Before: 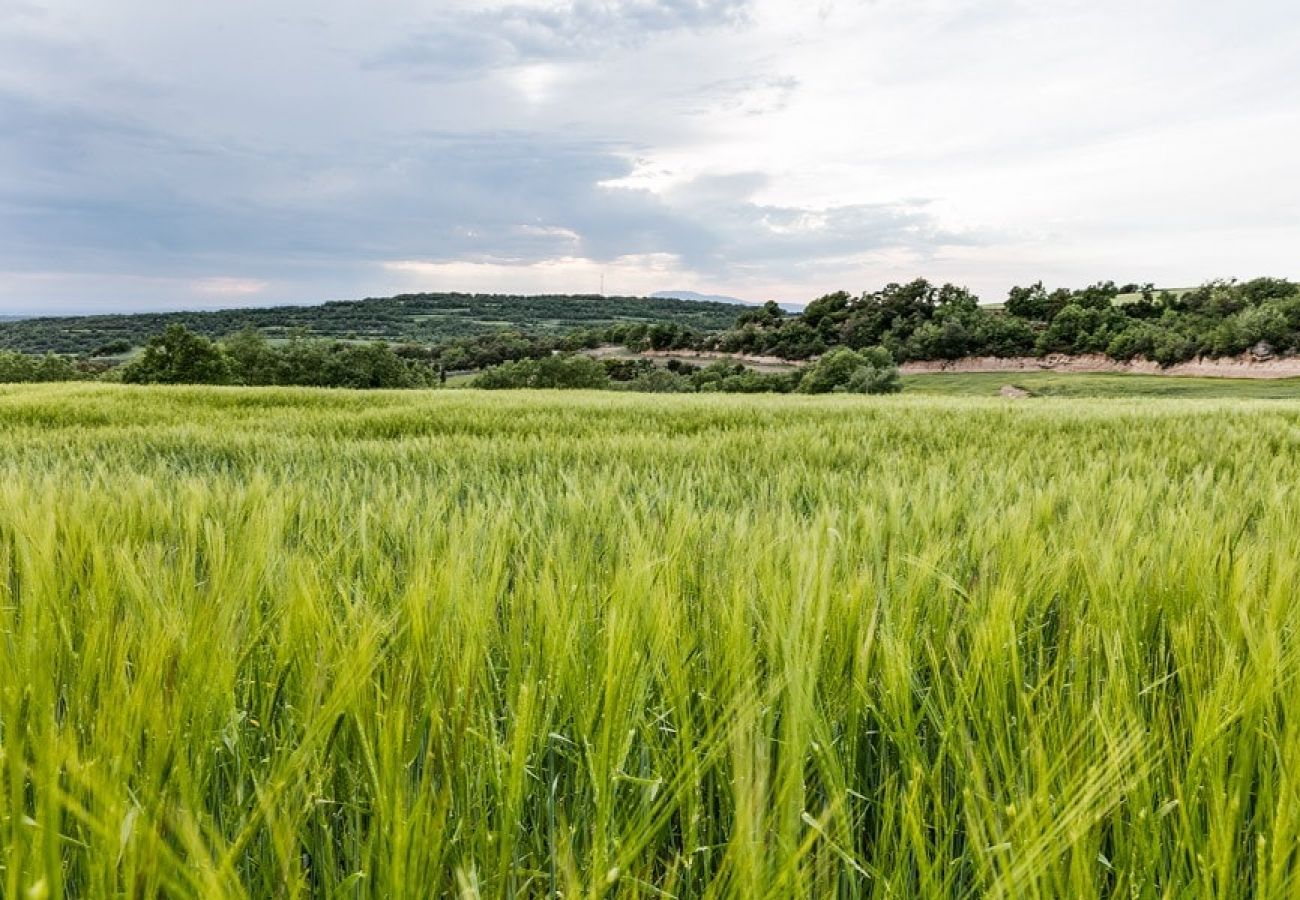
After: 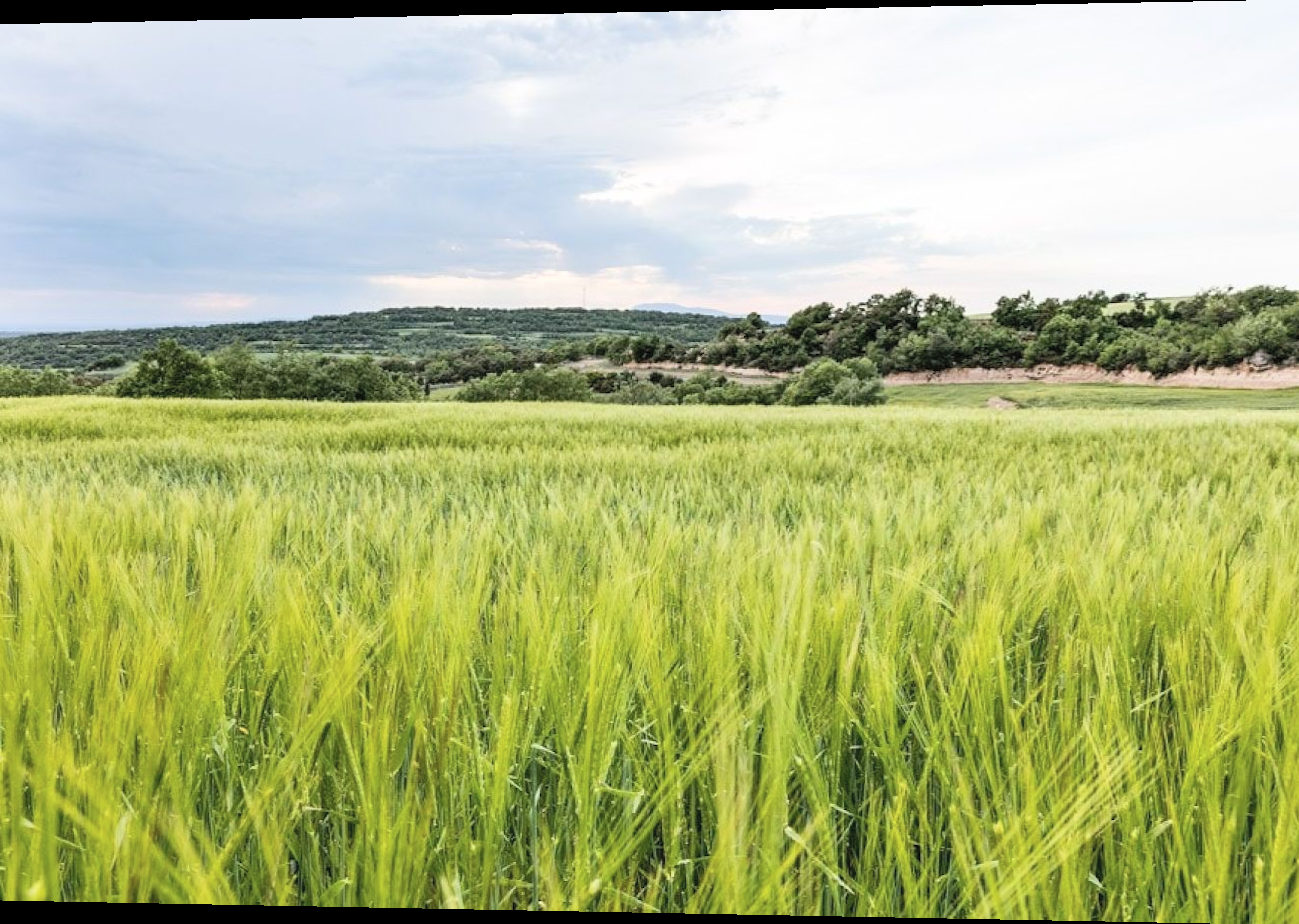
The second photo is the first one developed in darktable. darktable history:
contrast brightness saturation: contrast 0.14, brightness 0.21
rotate and perspective: lens shift (horizontal) -0.055, automatic cropping off
